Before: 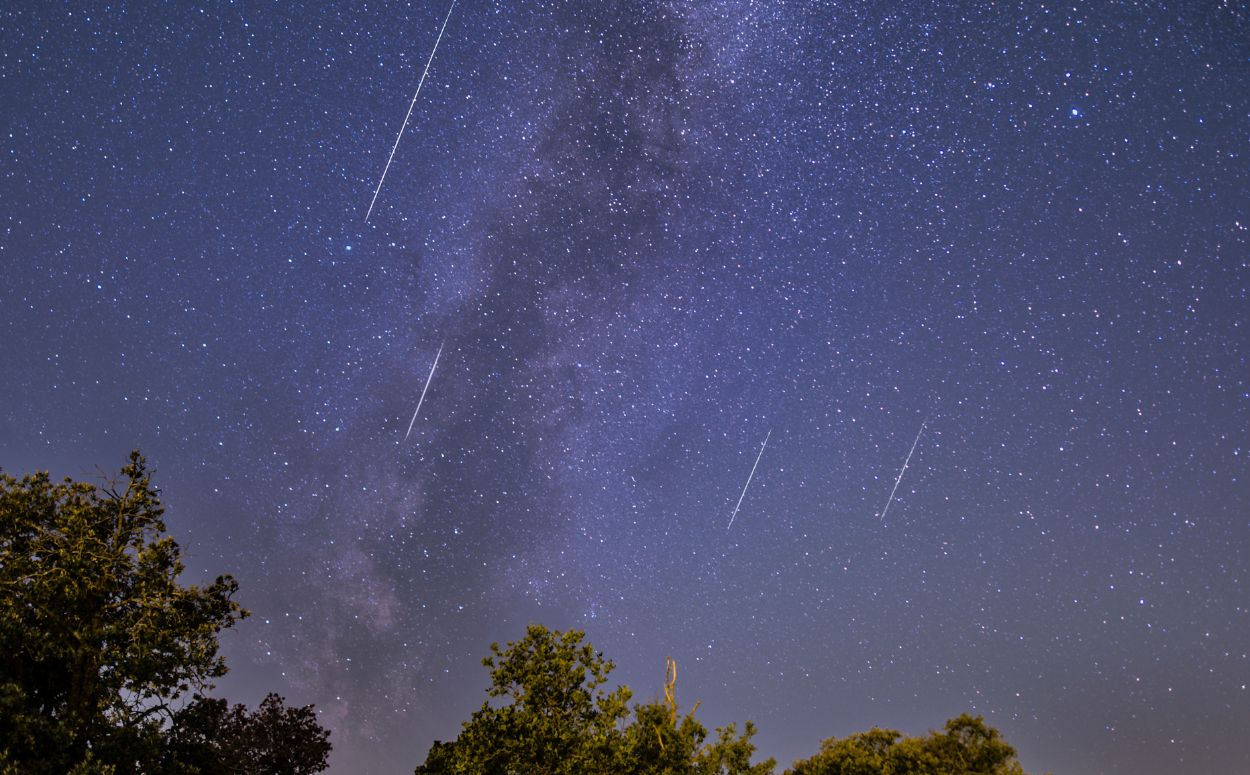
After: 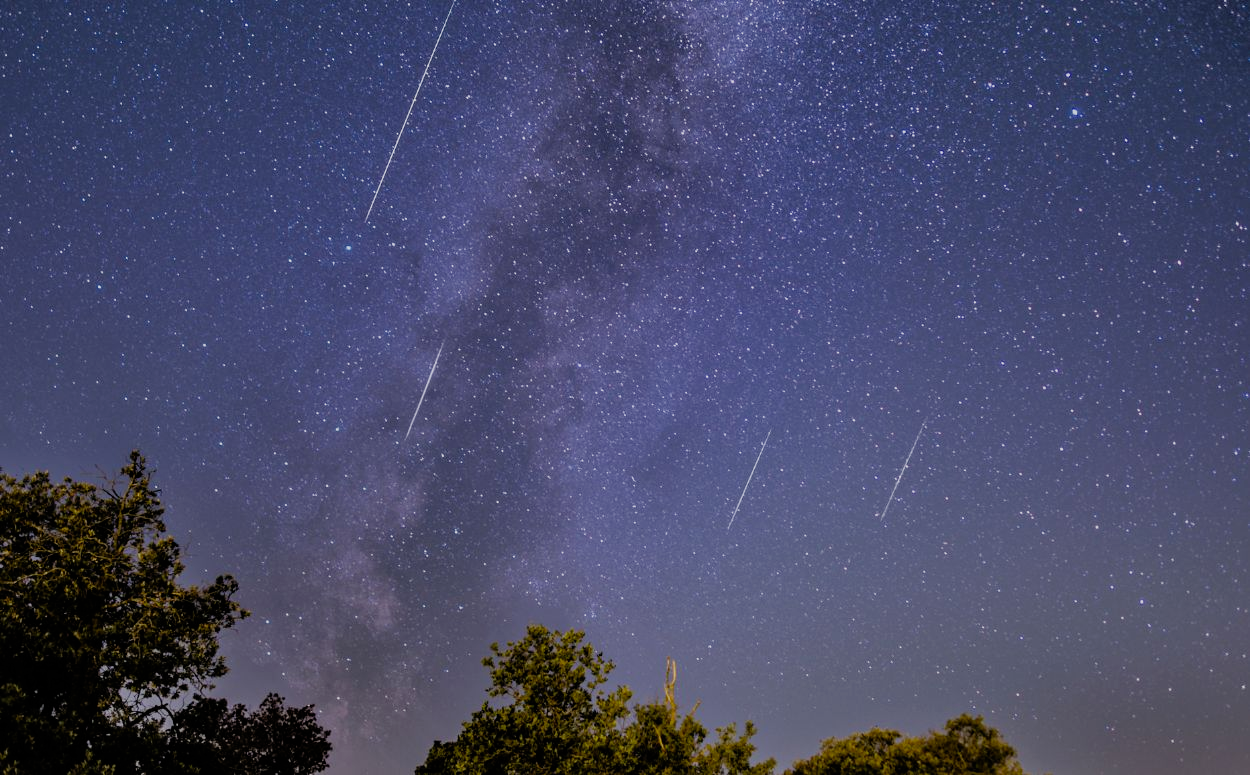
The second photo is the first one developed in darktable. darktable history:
filmic rgb: black relative exposure -8.03 EV, white relative exposure 4.06 EV, threshold 2.94 EV, hardness 4.11, preserve chrominance no, color science v3 (2019), use custom middle-gray values true, enable highlight reconstruction true
